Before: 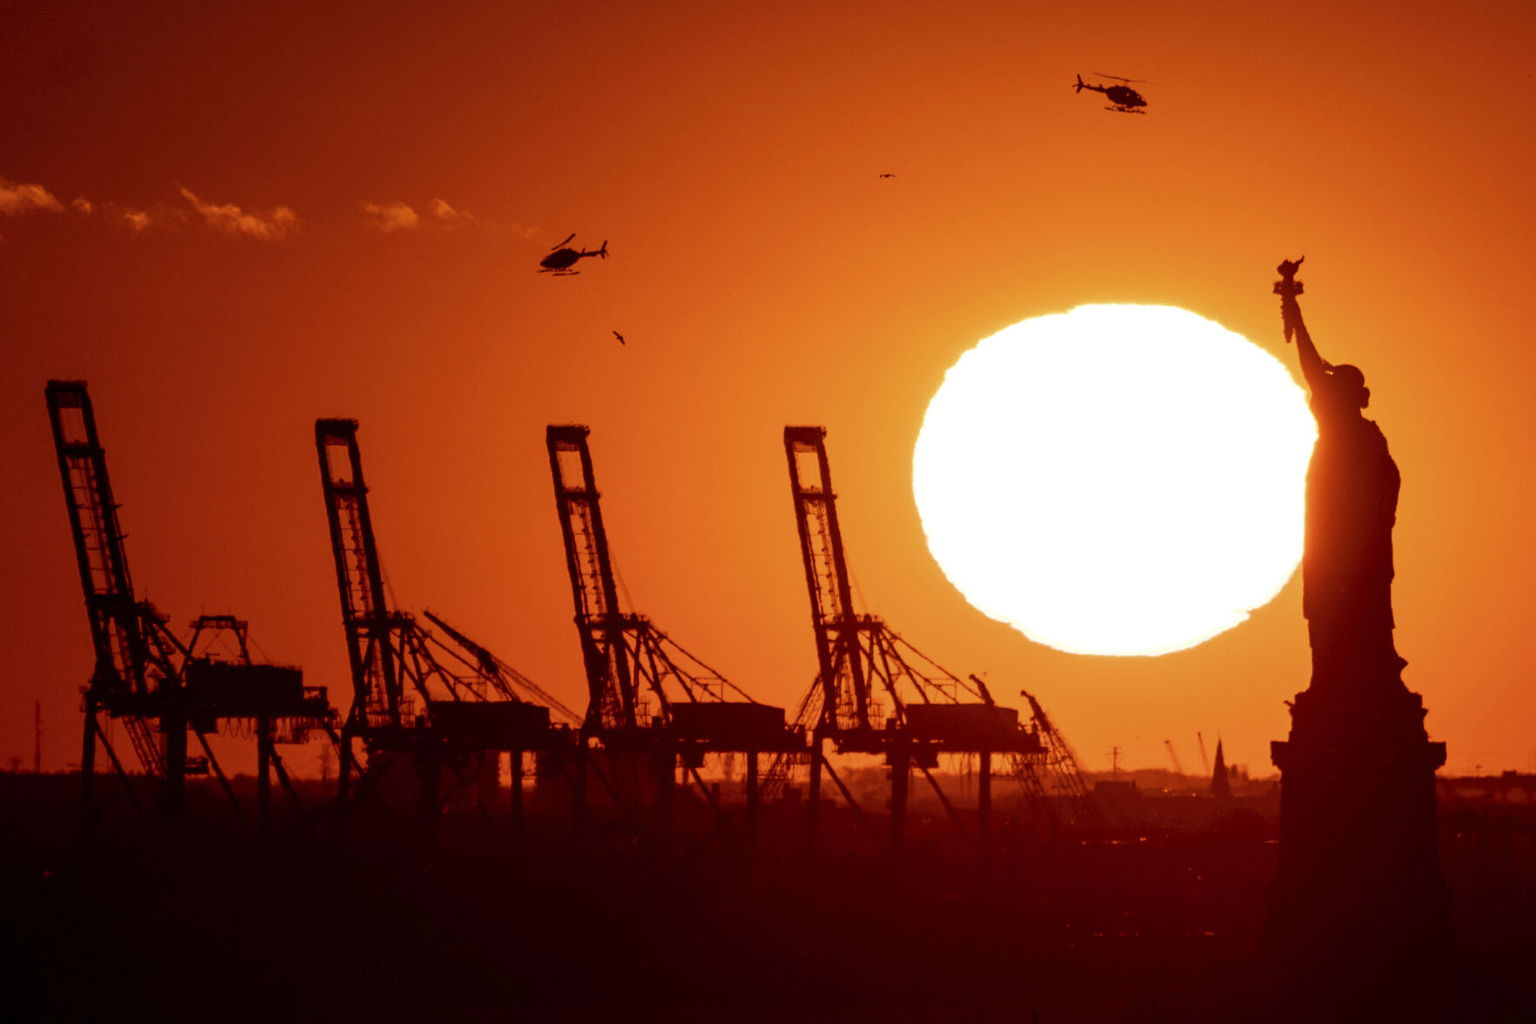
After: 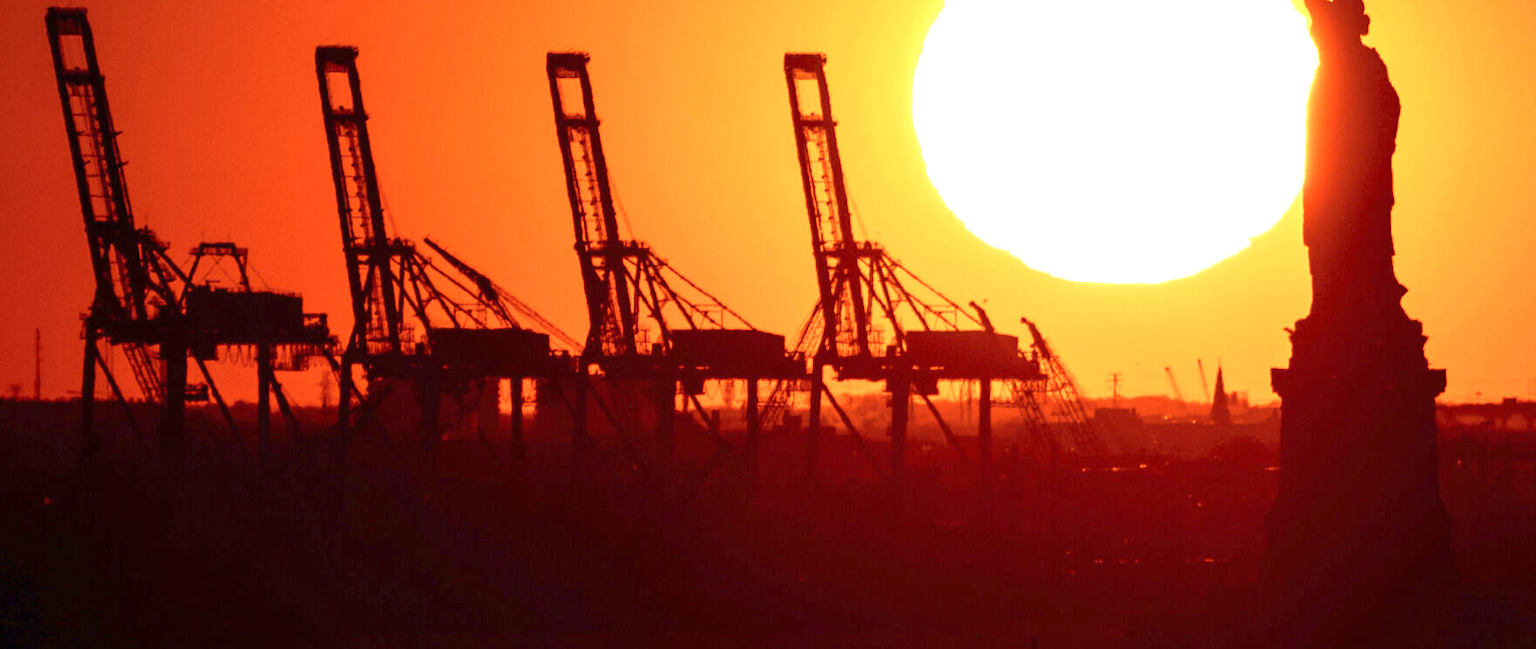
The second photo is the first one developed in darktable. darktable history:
crop and rotate: top 36.435%
exposure: black level correction 0, exposure 1.4 EV, compensate highlight preservation false
